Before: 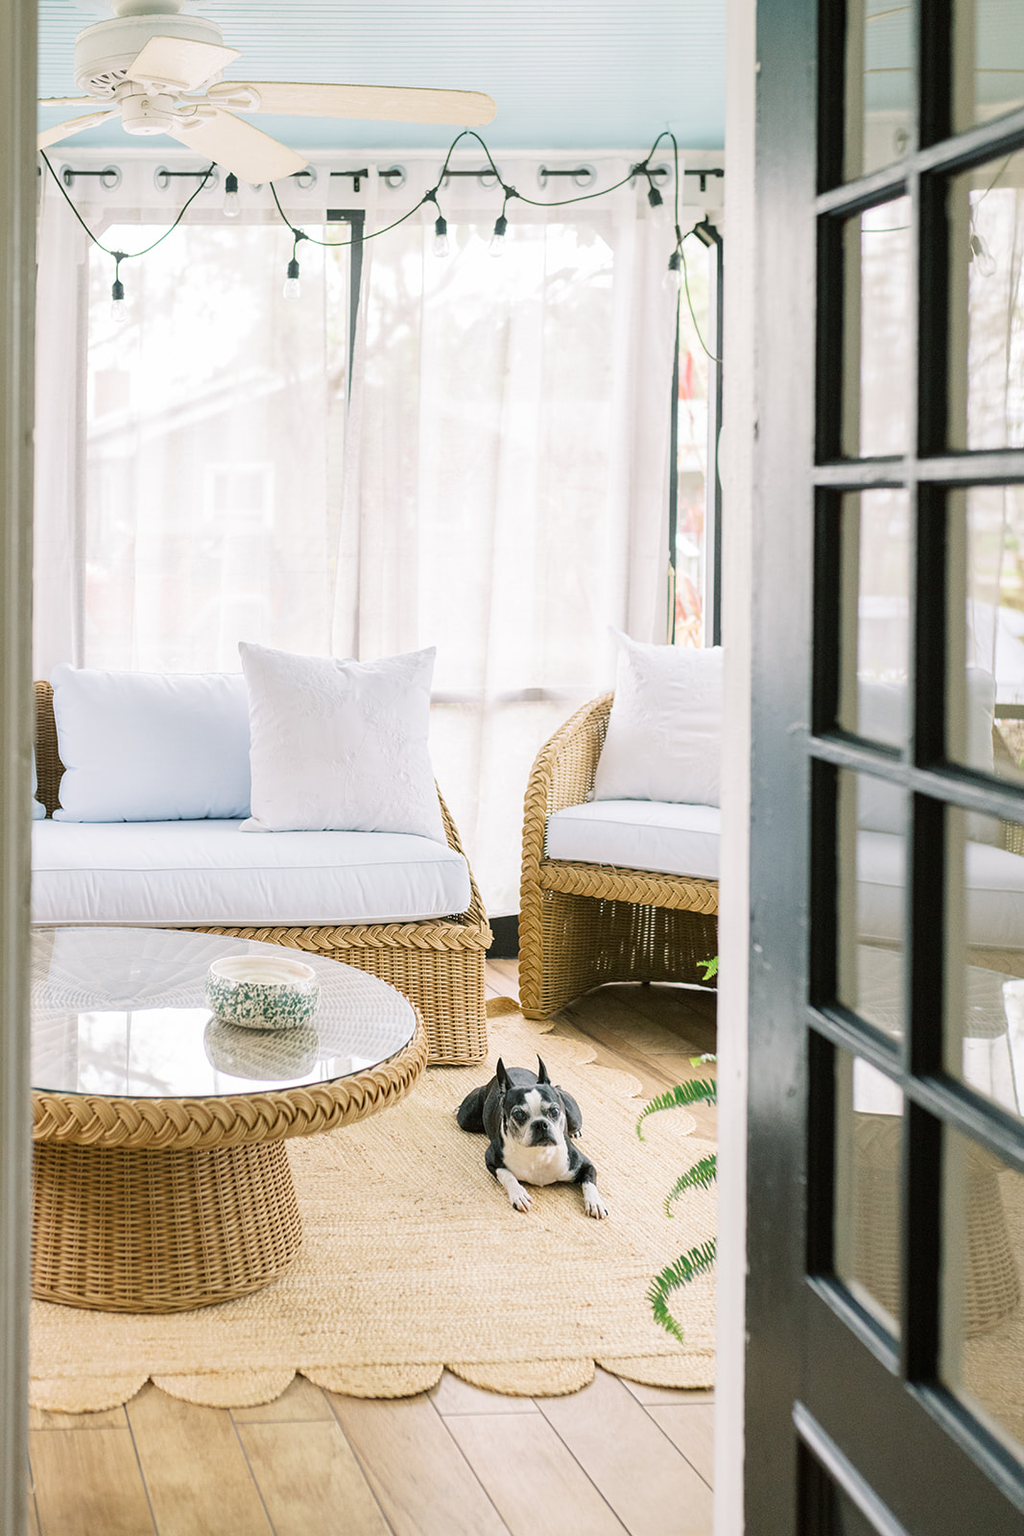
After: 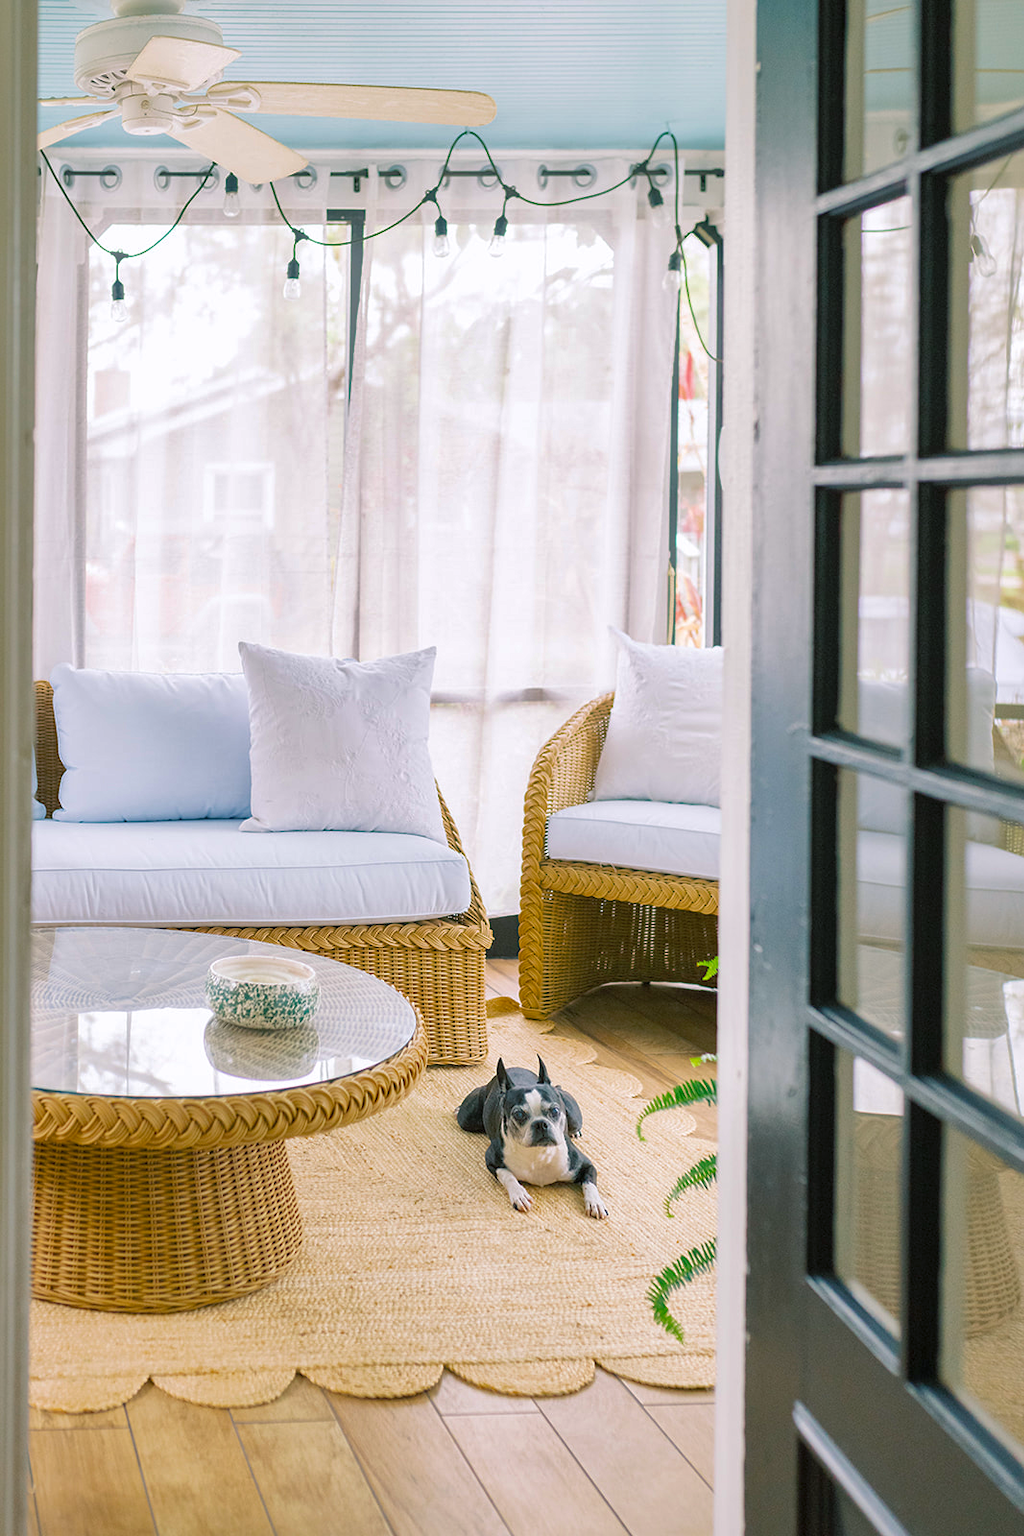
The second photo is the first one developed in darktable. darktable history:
shadows and highlights: highlights color adjustment 55.02%
color balance rgb: power › chroma 1.008%, power › hue 256.14°, perceptual saturation grading › global saturation 30.343%, global vibrance 20%
